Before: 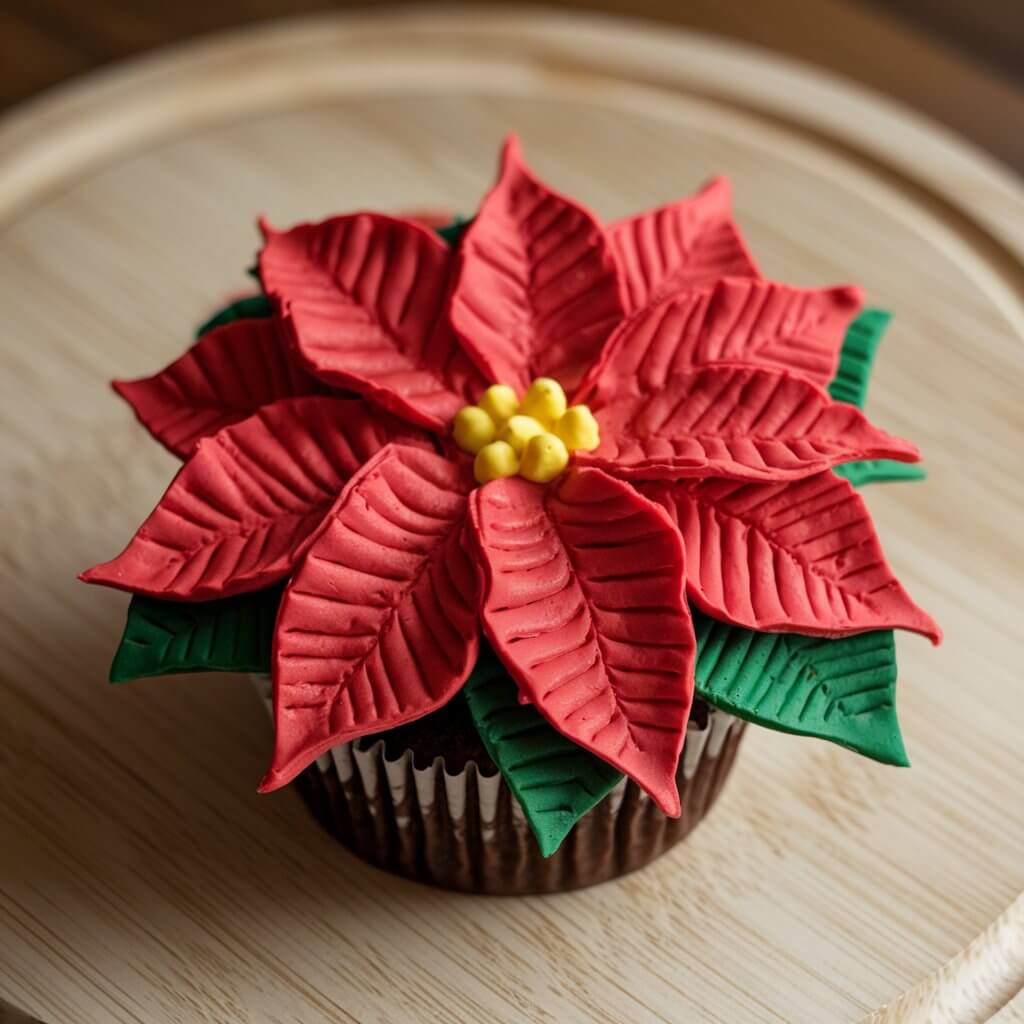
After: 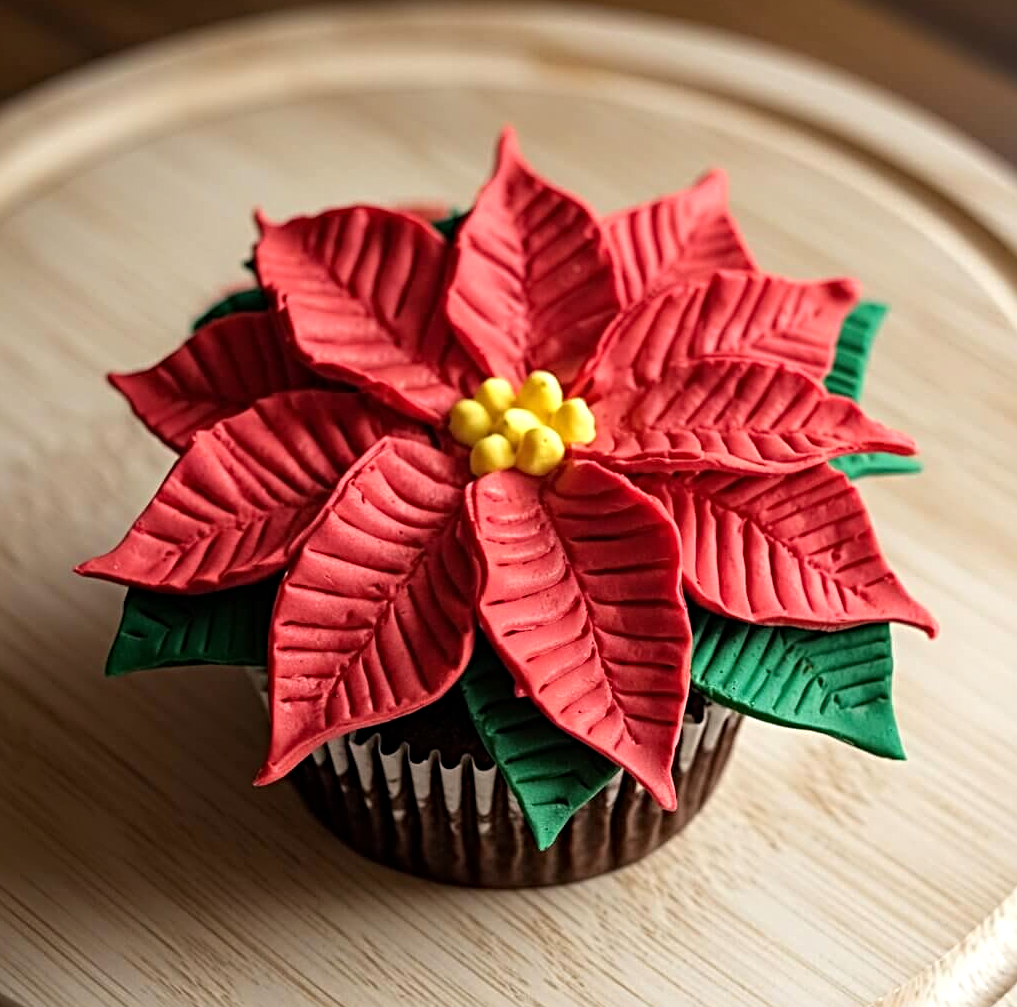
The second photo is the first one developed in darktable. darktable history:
crop: left 0.452%, top 0.731%, right 0.209%, bottom 0.912%
sharpen: radius 3.997
tone equalizer: -8 EV -0.453 EV, -7 EV -0.389 EV, -6 EV -0.333 EV, -5 EV -0.196 EV, -3 EV 0.238 EV, -2 EV 0.352 EV, -1 EV 0.374 EV, +0 EV 0.418 EV
